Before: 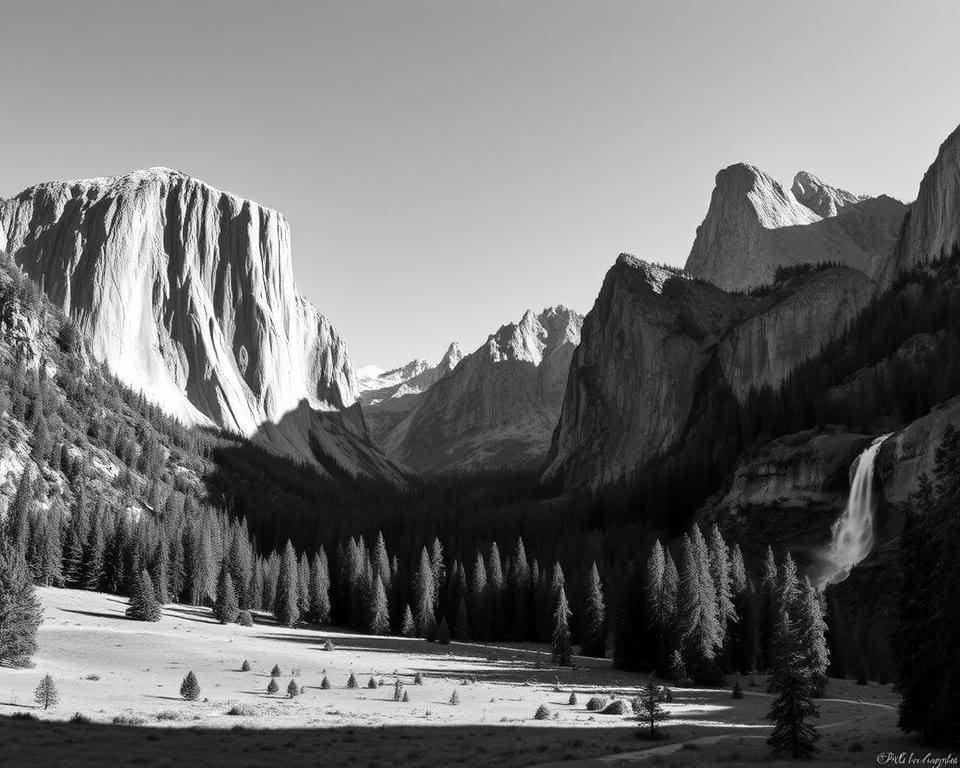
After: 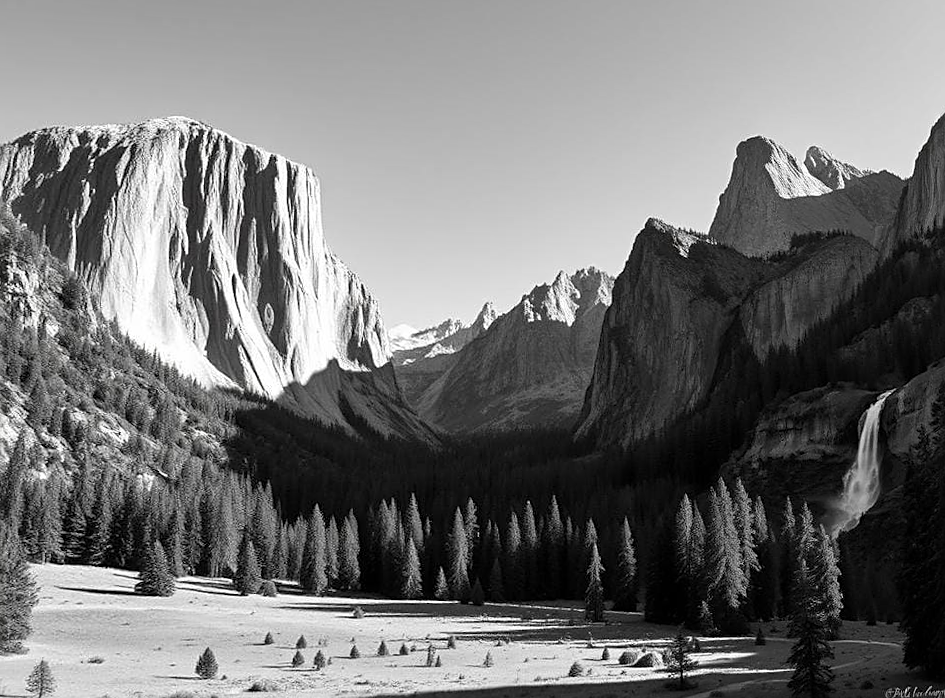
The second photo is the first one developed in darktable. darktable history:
rotate and perspective: rotation -0.013°, lens shift (vertical) -0.027, lens shift (horizontal) 0.178, crop left 0.016, crop right 0.989, crop top 0.082, crop bottom 0.918
sharpen: on, module defaults
